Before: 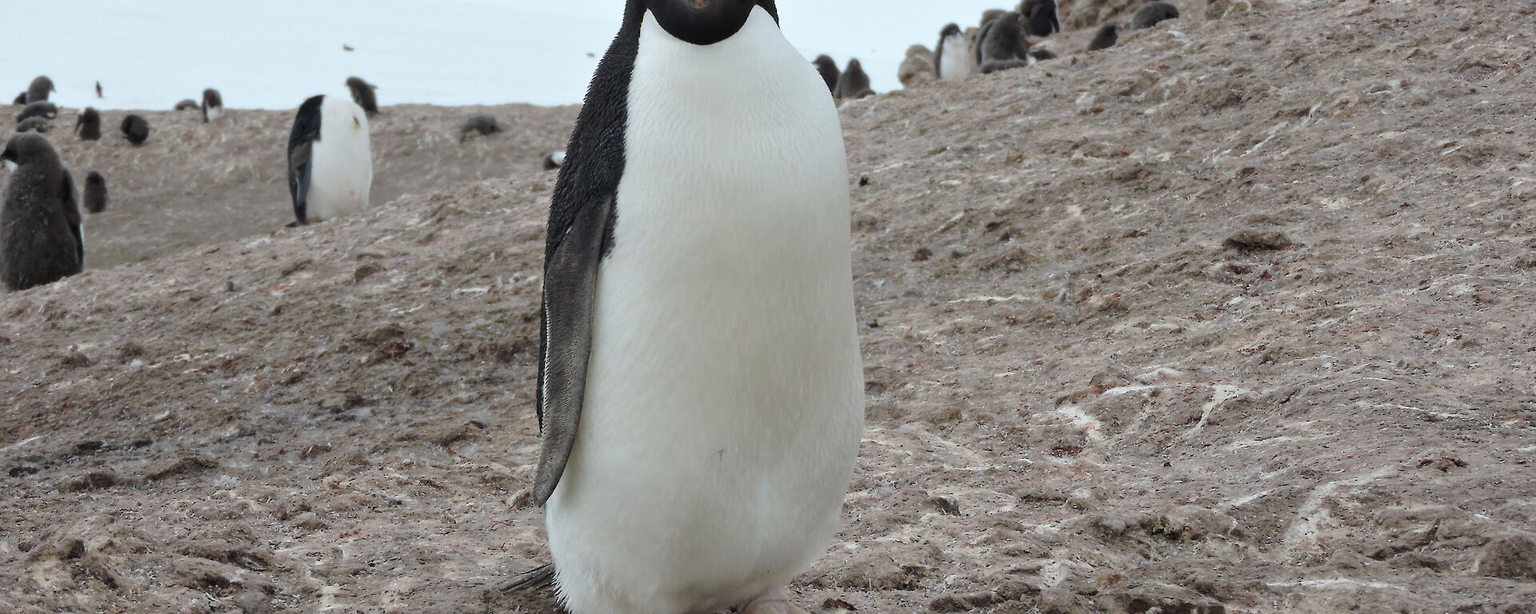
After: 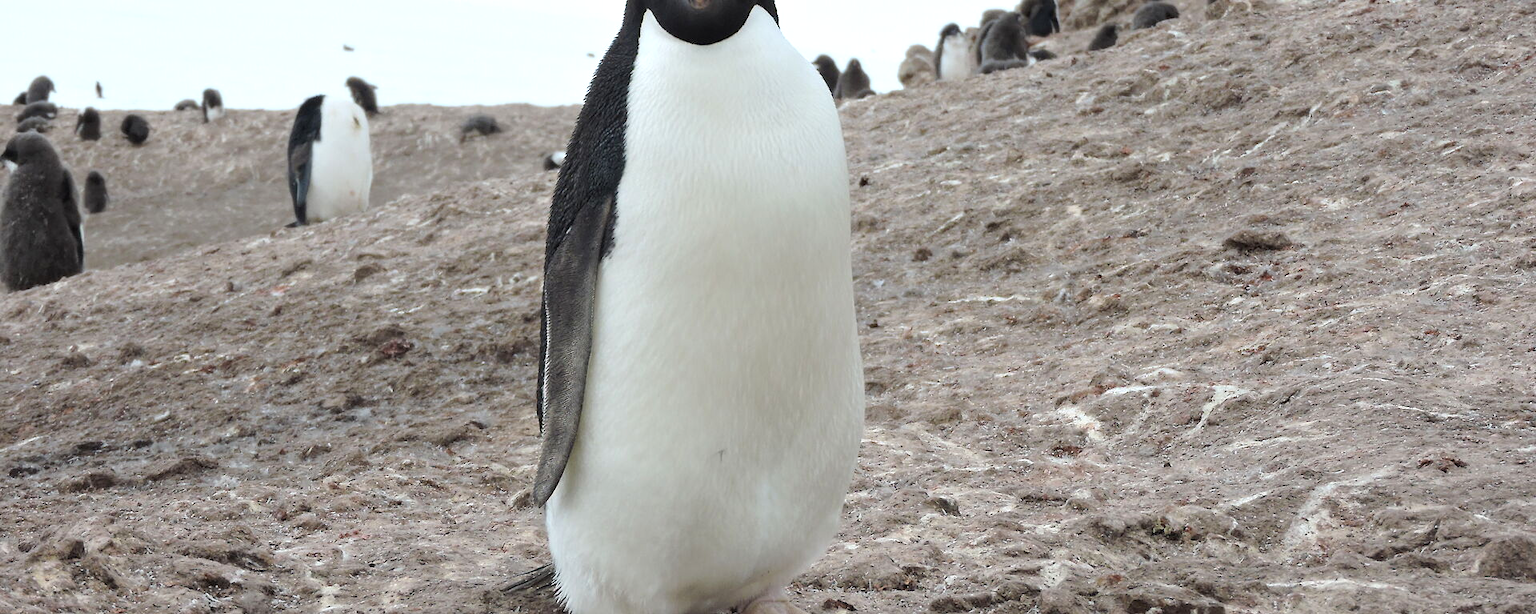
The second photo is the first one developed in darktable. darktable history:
exposure: exposure 0.401 EV, compensate highlight preservation false
